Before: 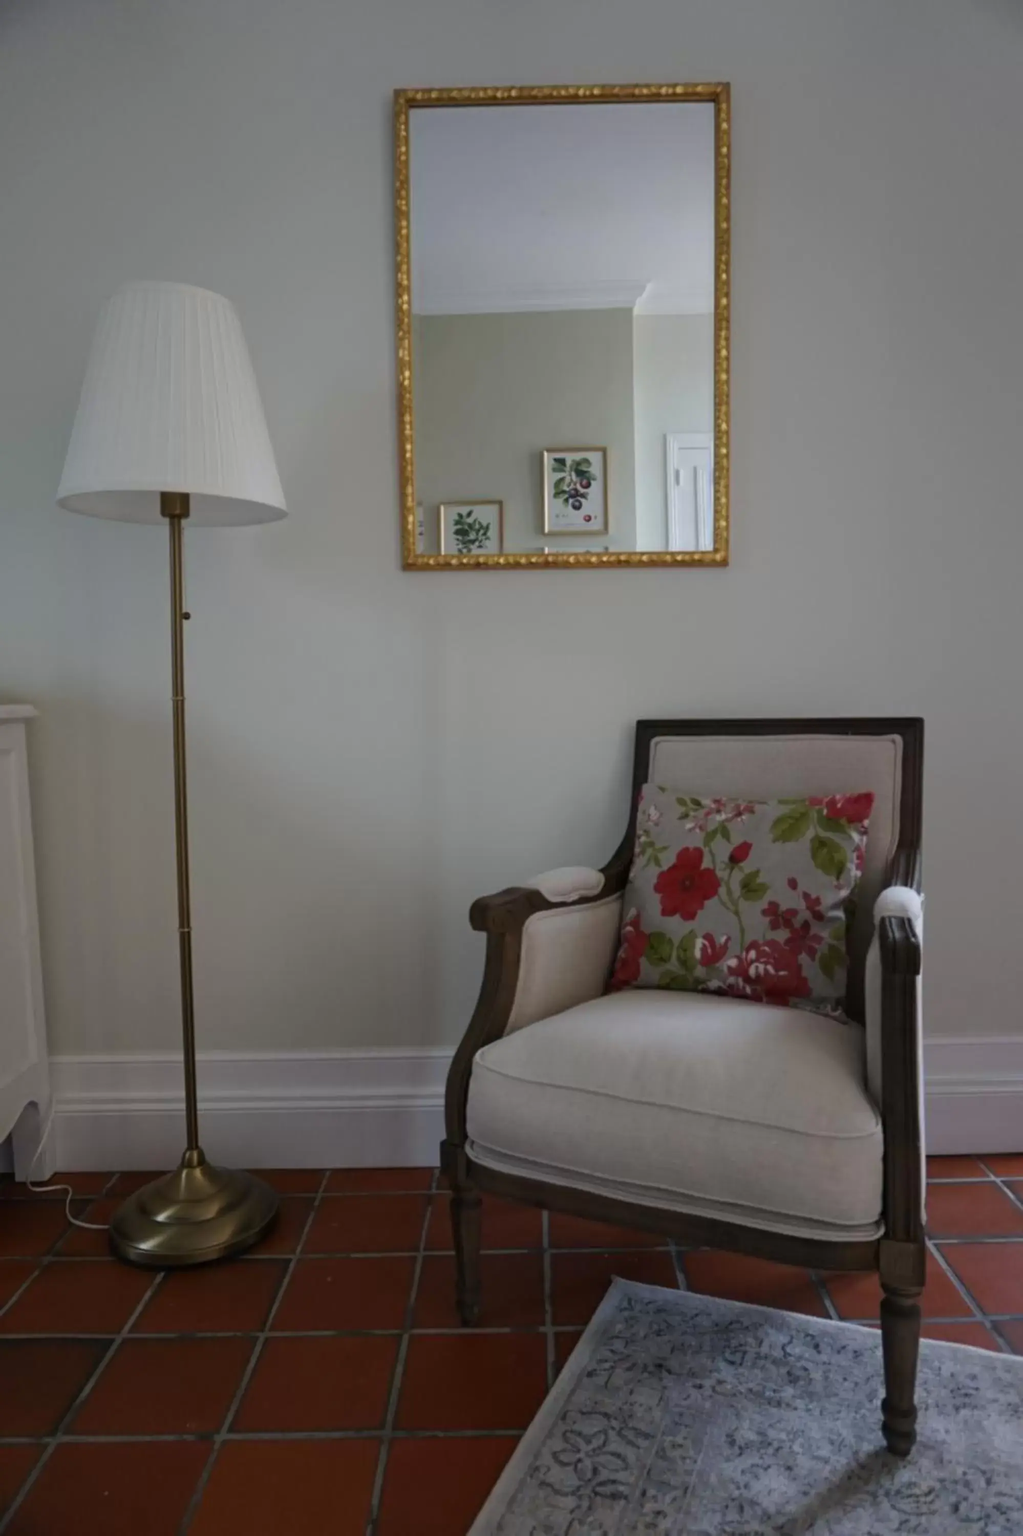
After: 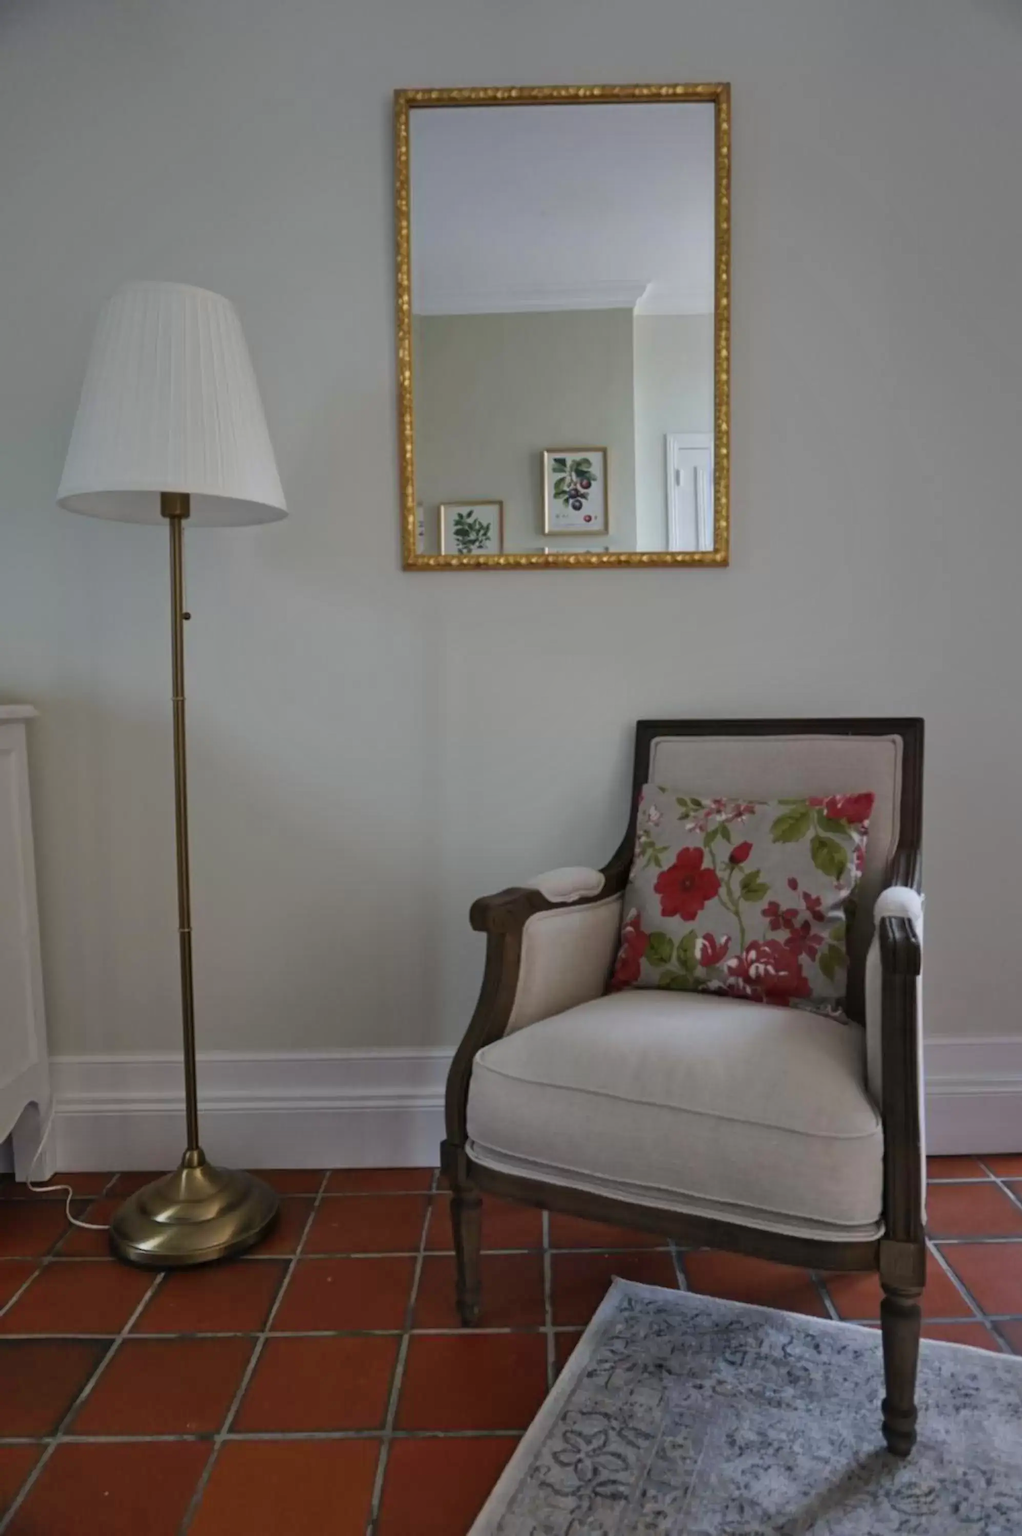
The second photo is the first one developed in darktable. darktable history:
shadows and highlights: low approximation 0.01, soften with gaussian
color balance rgb: perceptual saturation grading › global saturation 0.91%
base curve: curves: ch0 [(0, 0) (0.472, 0.508) (1, 1)]
